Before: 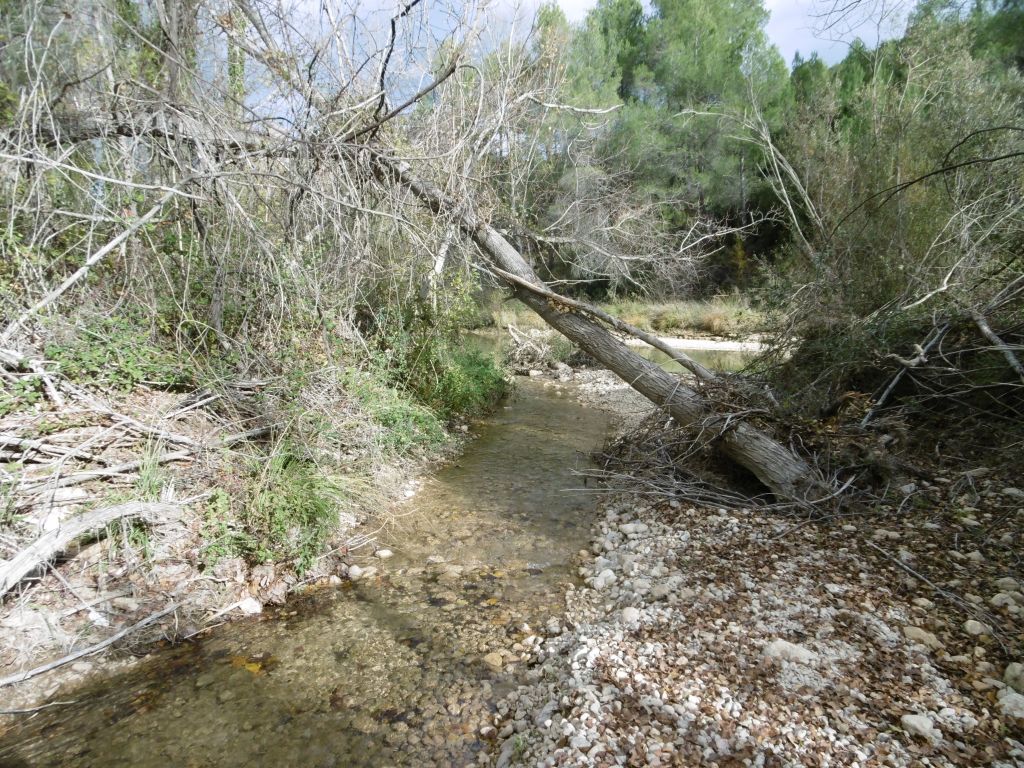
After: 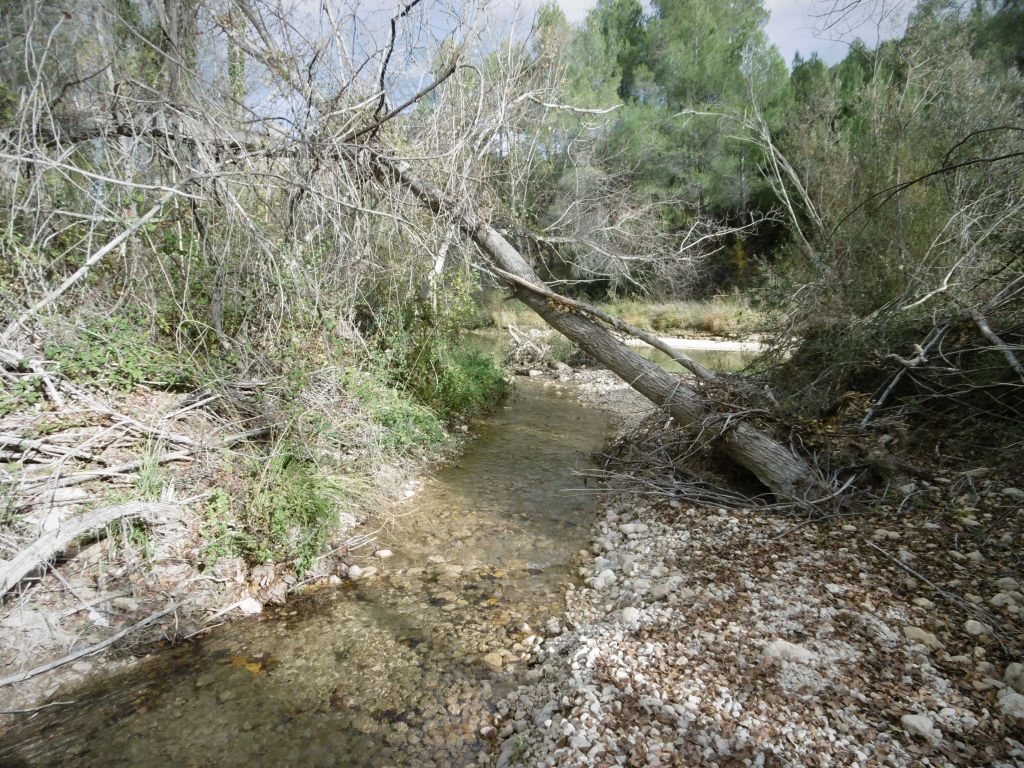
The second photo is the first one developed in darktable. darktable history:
vignetting: fall-off radius 100%, width/height ratio 1.337
white balance: red 1, blue 1
